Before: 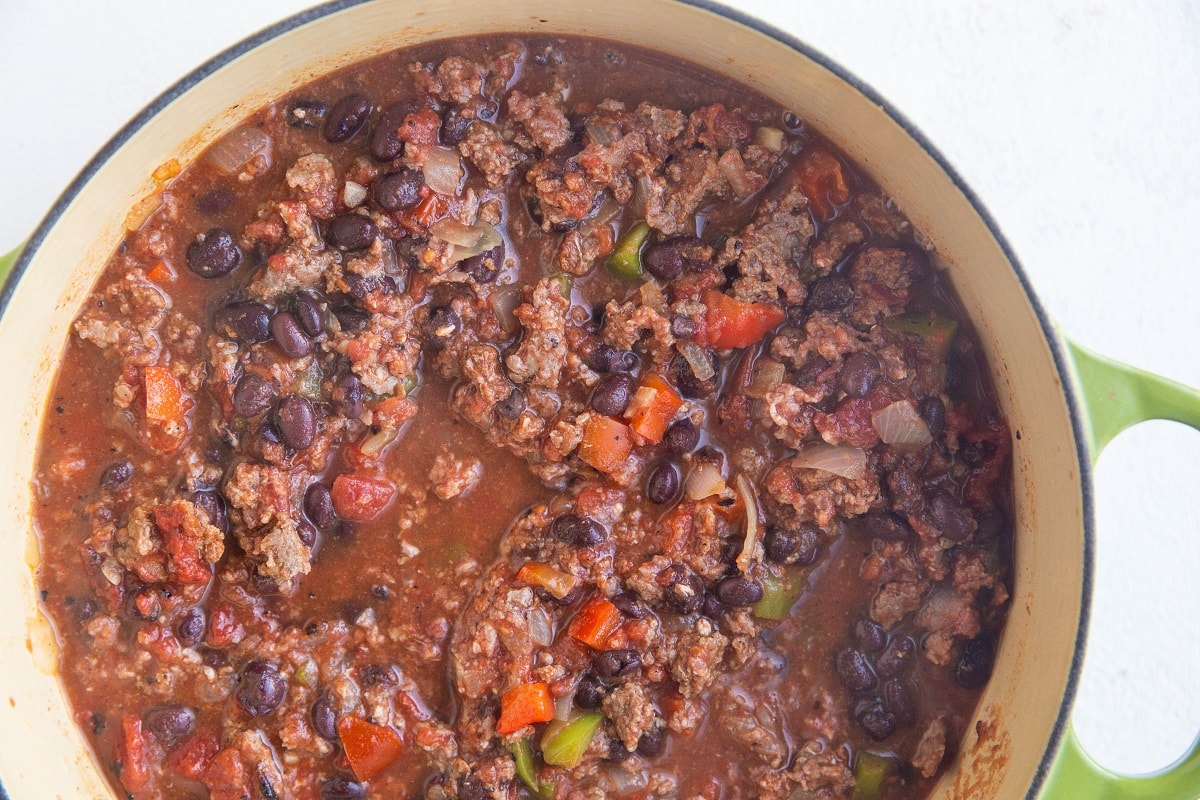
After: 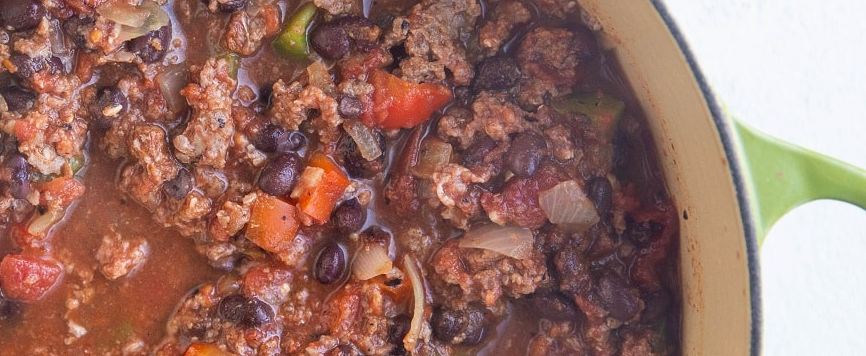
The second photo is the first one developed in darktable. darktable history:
crop and rotate: left 27.82%, top 27.565%, bottom 27.85%
